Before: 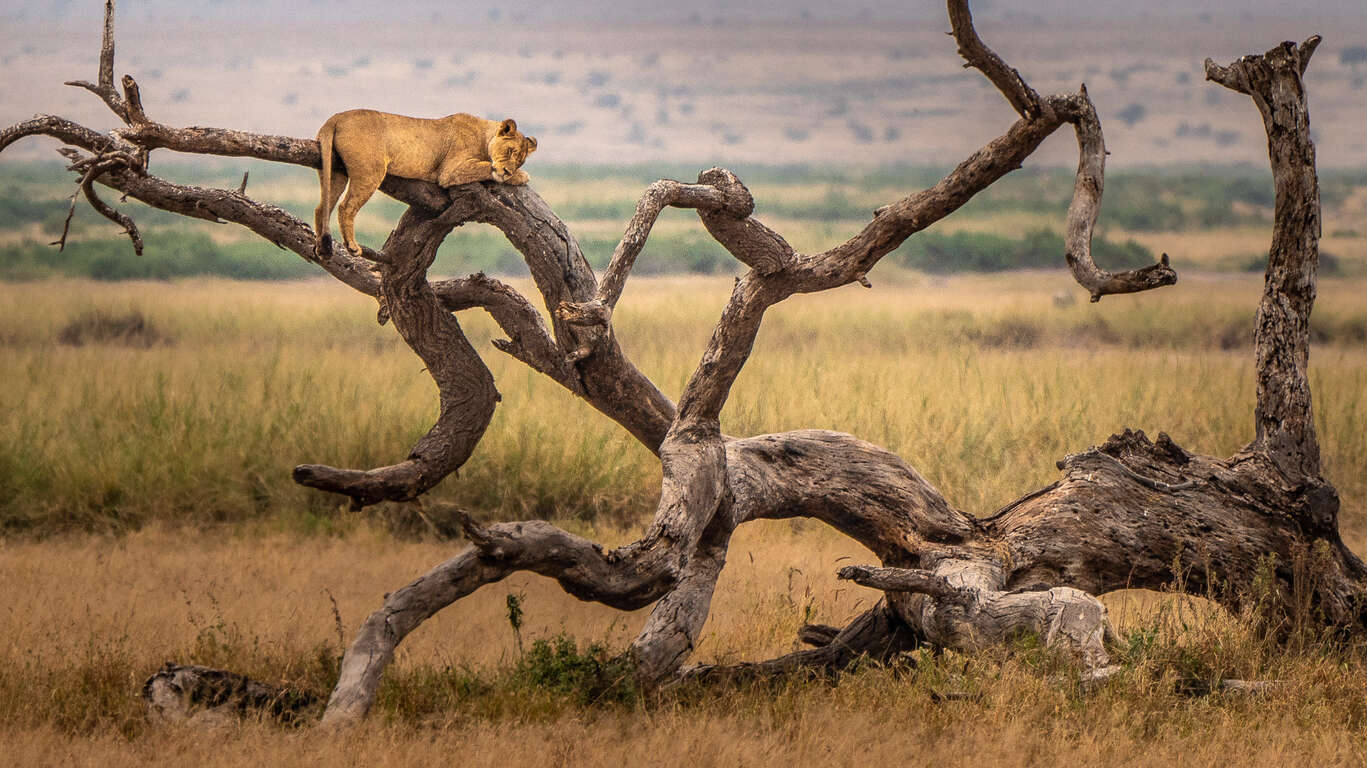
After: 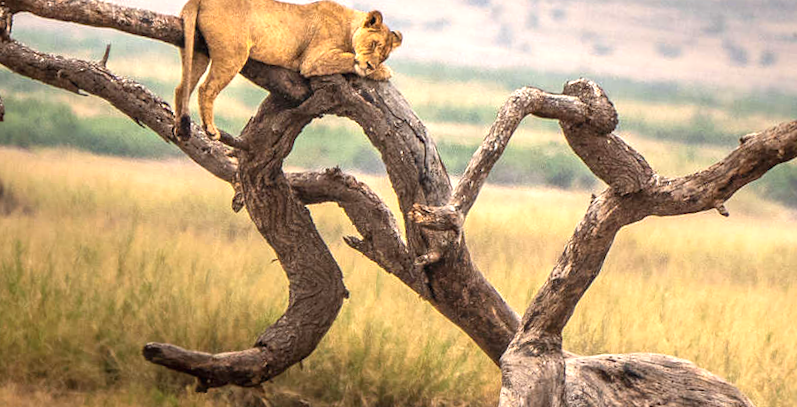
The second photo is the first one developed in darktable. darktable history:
exposure: black level correction 0, exposure 0.7 EV, compensate exposure bias true, compensate highlight preservation false
rotate and perspective: rotation 0.074°, lens shift (vertical) 0.096, lens shift (horizontal) -0.041, crop left 0.043, crop right 0.952, crop top 0.024, crop bottom 0.979
crop and rotate: angle -4.99°, left 2.122%, top 6.945%, right 27.566%, bottom 30.519%
